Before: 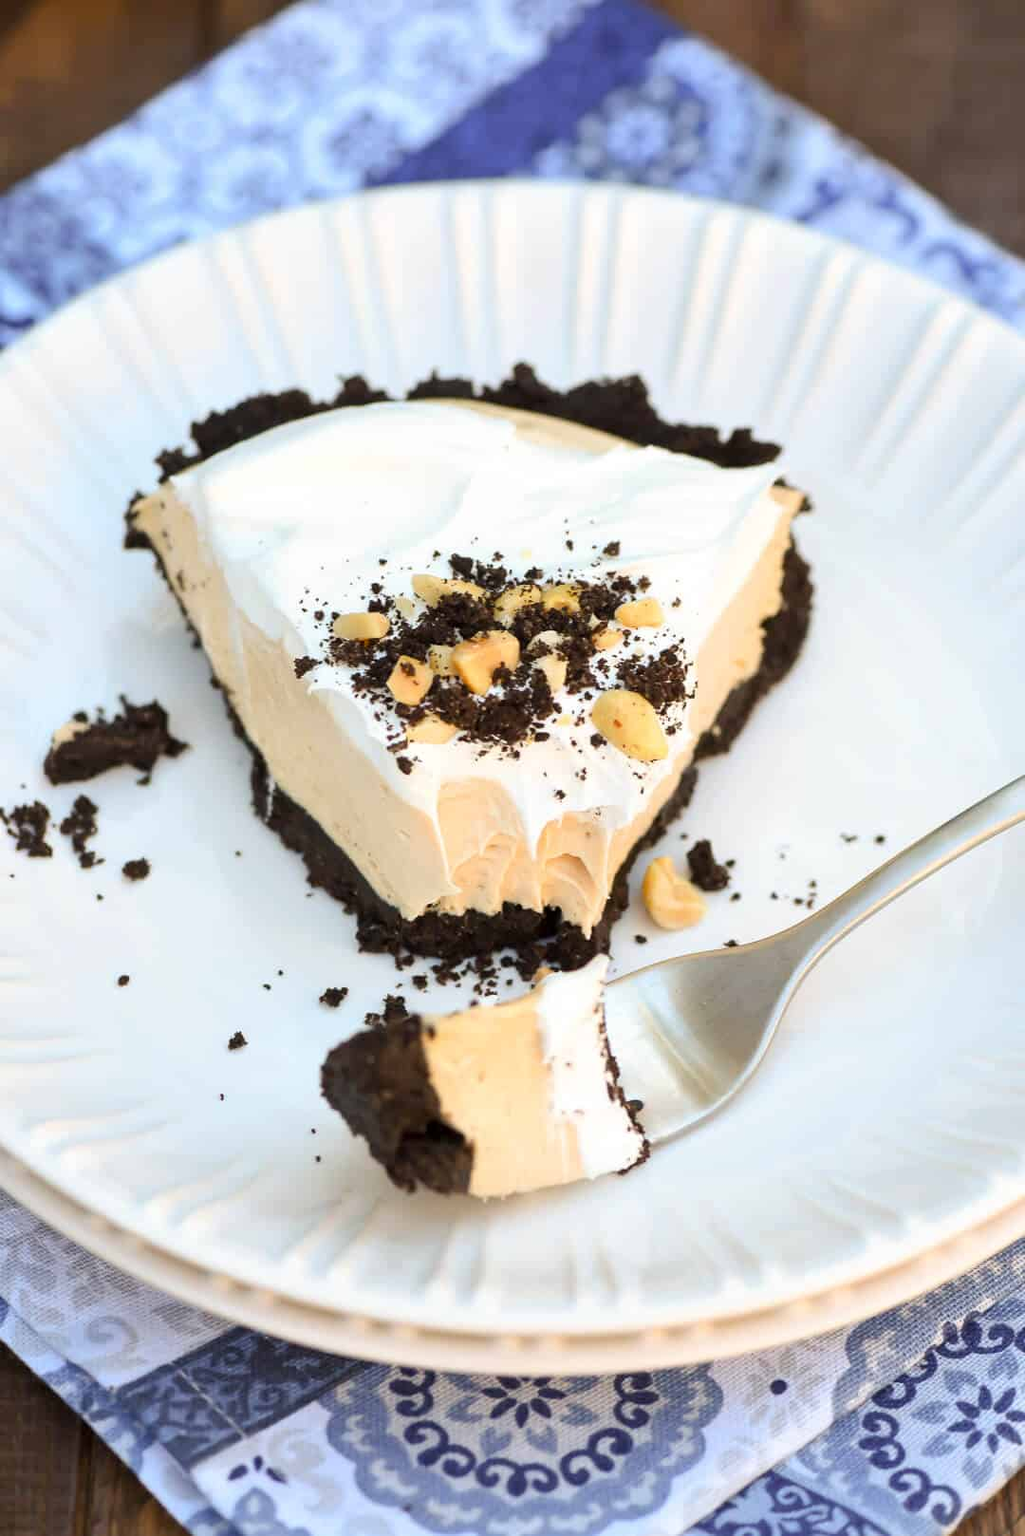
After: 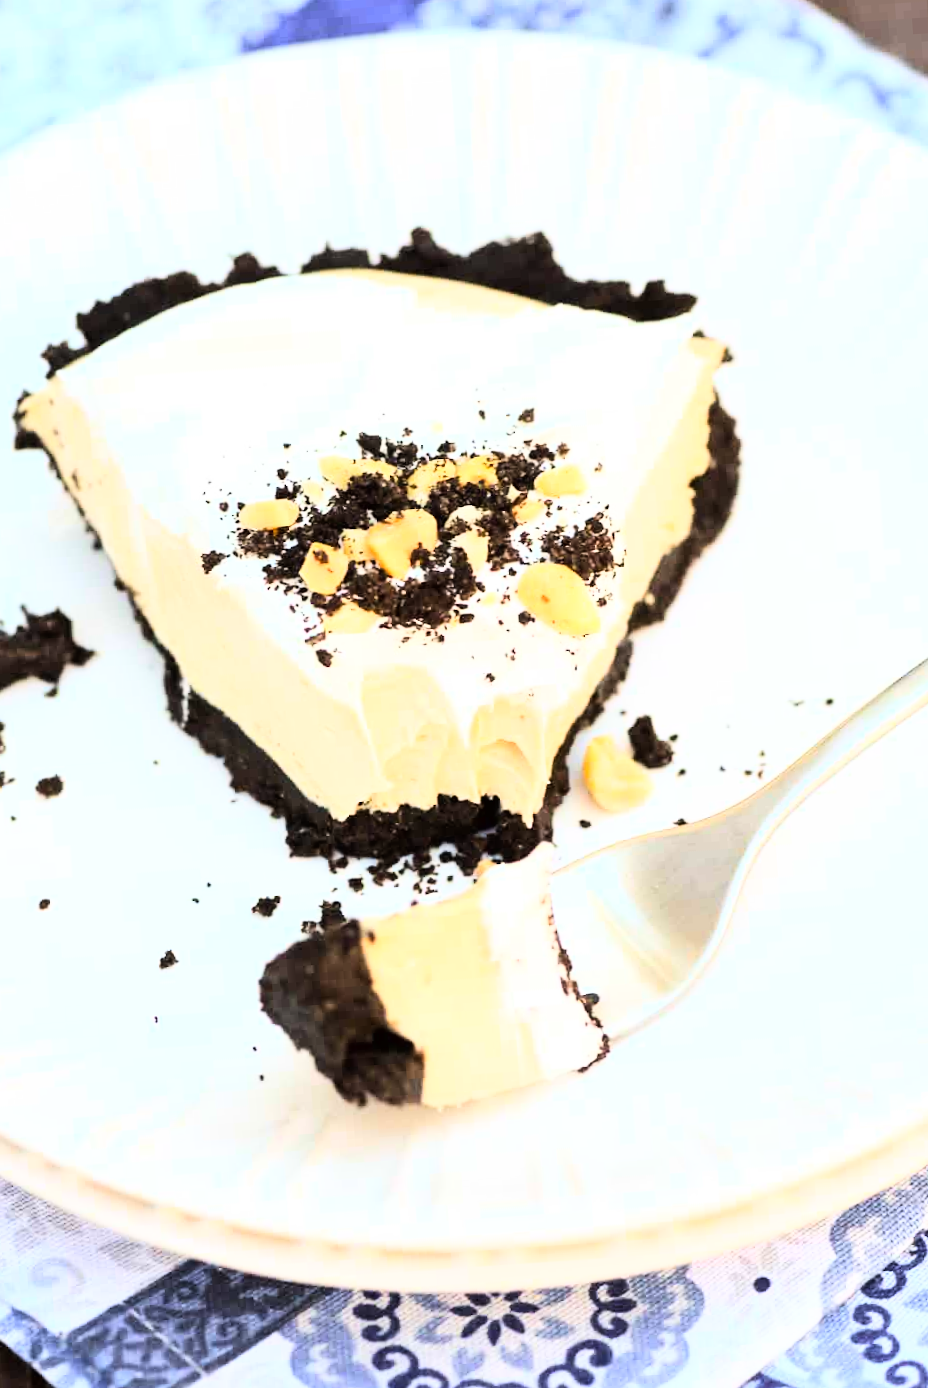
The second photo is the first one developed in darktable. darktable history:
base curve: curves: ch0 [(0, 0) (0.007, 0.004) (0.027, 0.03) (0.046, 0.07) (0.207, 0.54) (0.442, 0.872) (0.673, 0.972) (1, 1)]
crop and rotate: angle 3.9°, left 5.469%, top 5.679%
